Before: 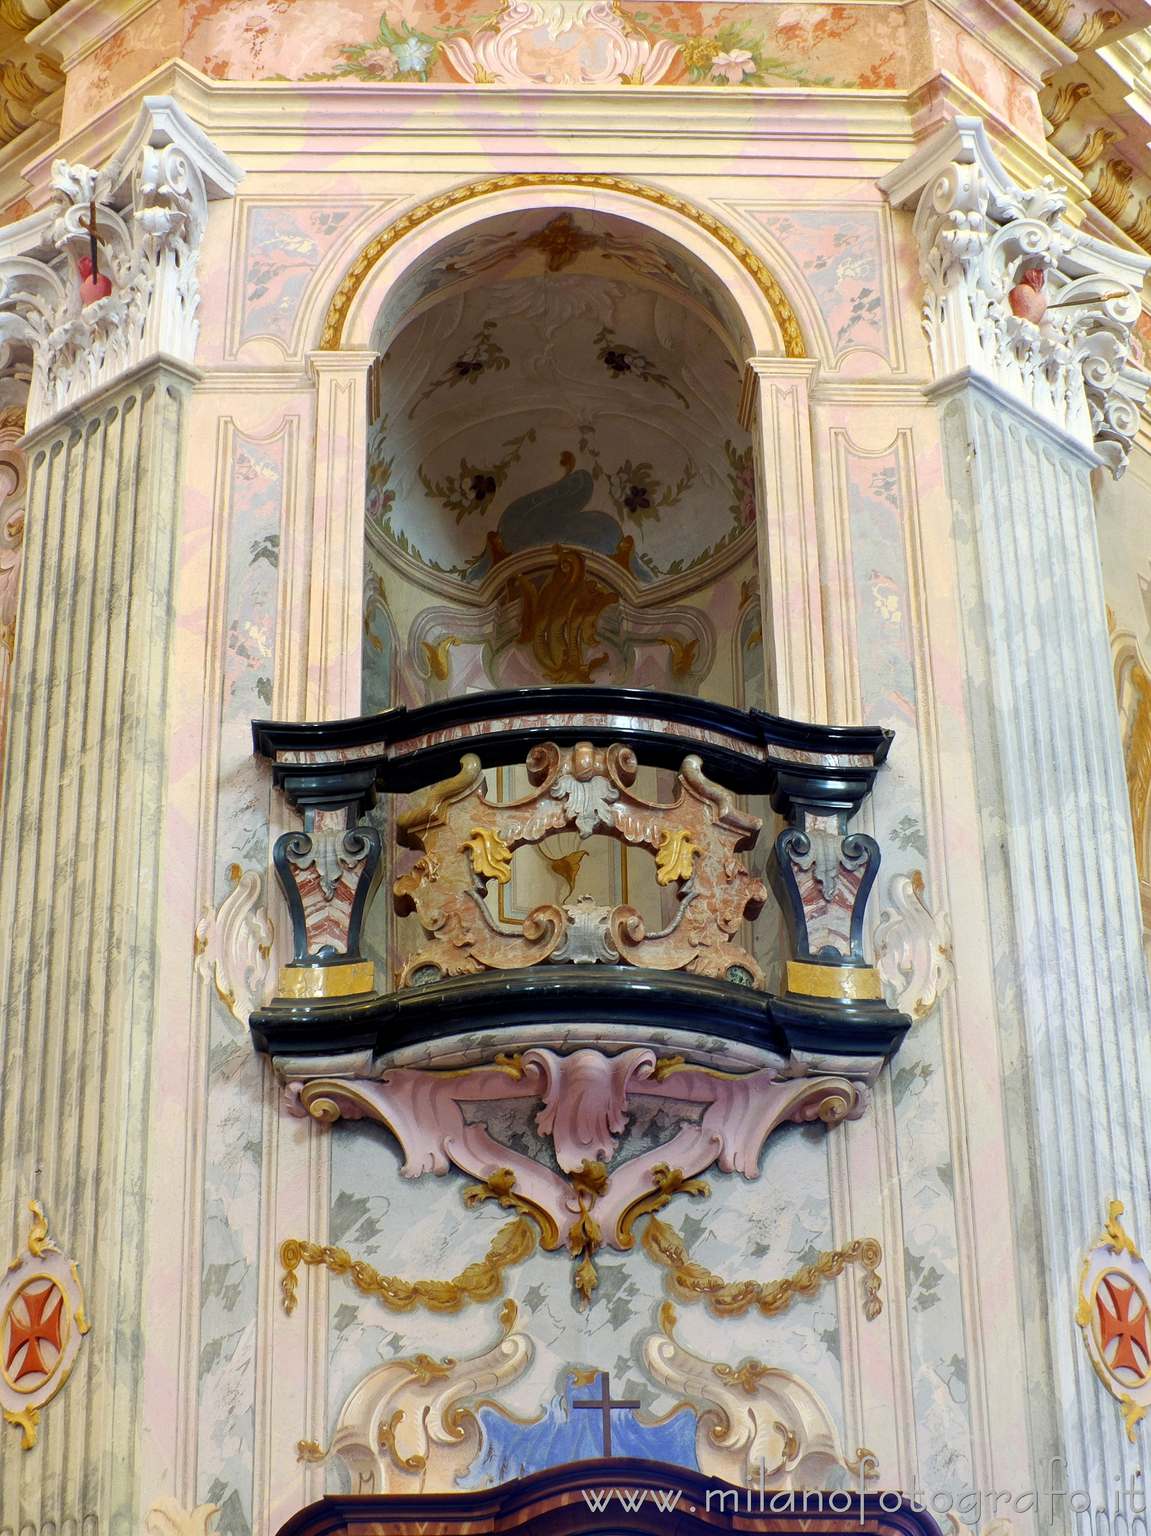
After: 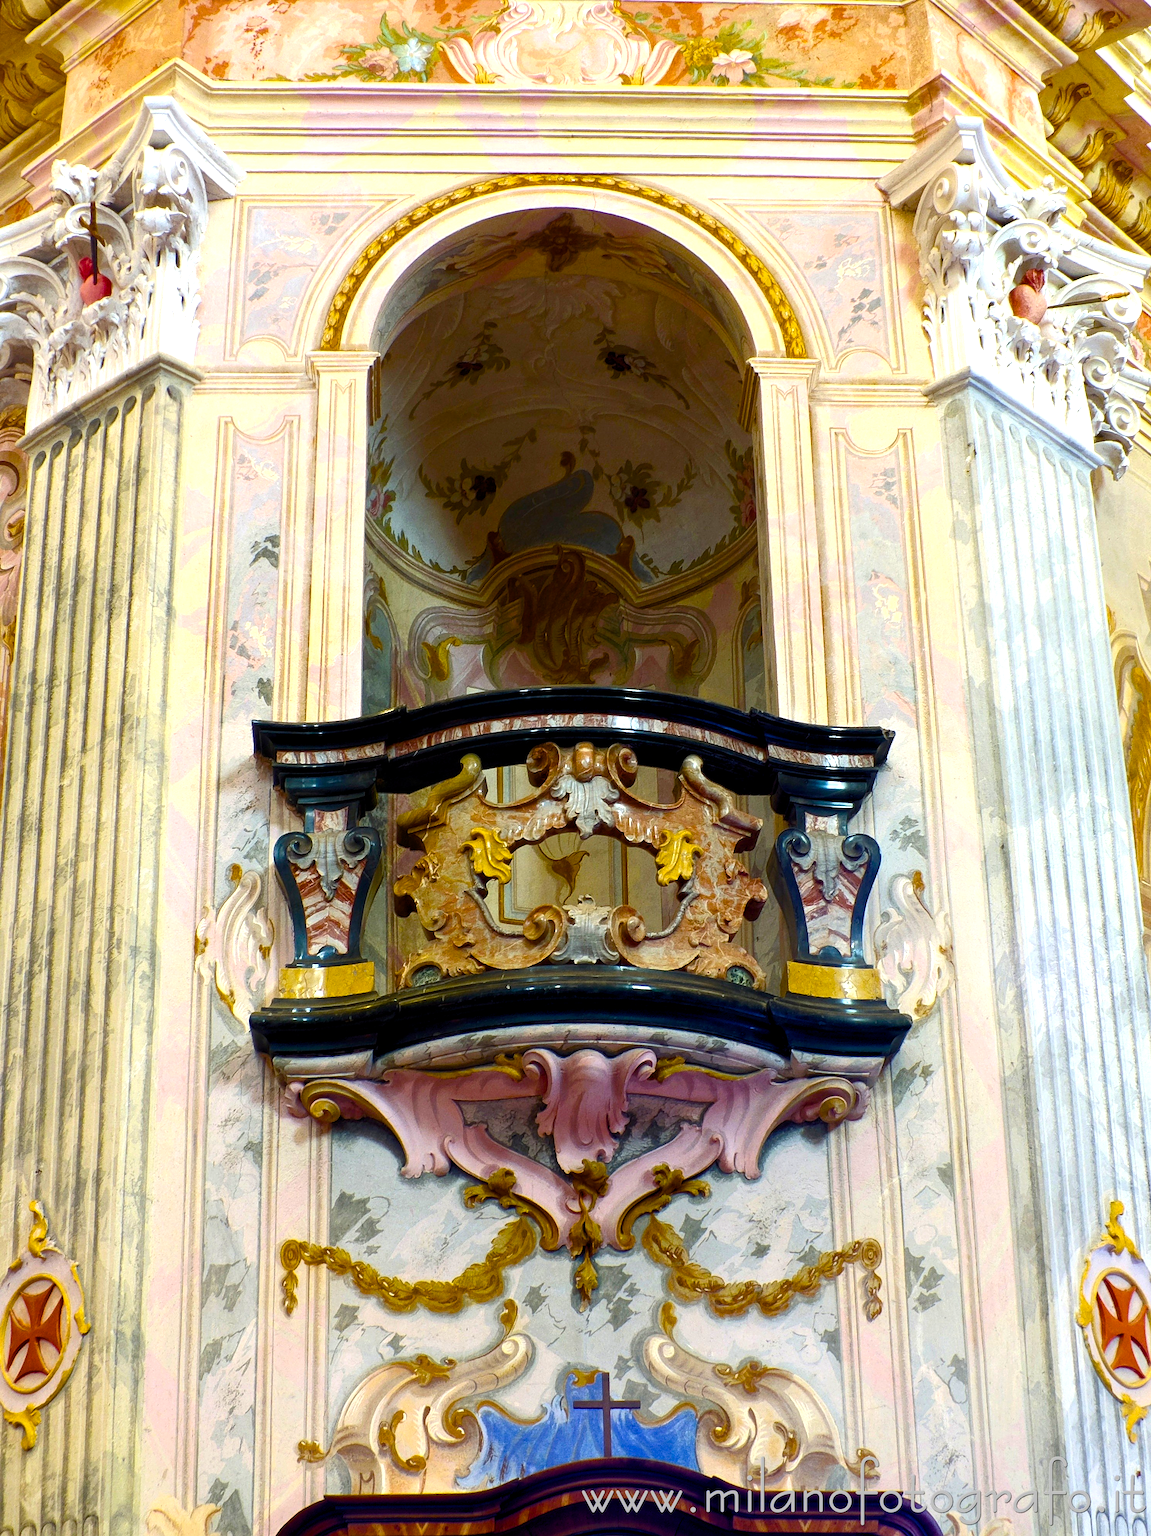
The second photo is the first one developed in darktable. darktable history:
color balance rgb: linear chroma grading › global chroma 15.258%, perceptual saturation grading › global saturation 34.662%, perceptual saturation grading › highlights -29.857%, perceptual saturation grading › shadows 34.759%, perceptual brilliance grading › highlights 14.276%, perceptual brilliance grading › mid-tones -4.922%, perceptual brilliance grading › shadows -27.03%, global vibrance 21.793%
